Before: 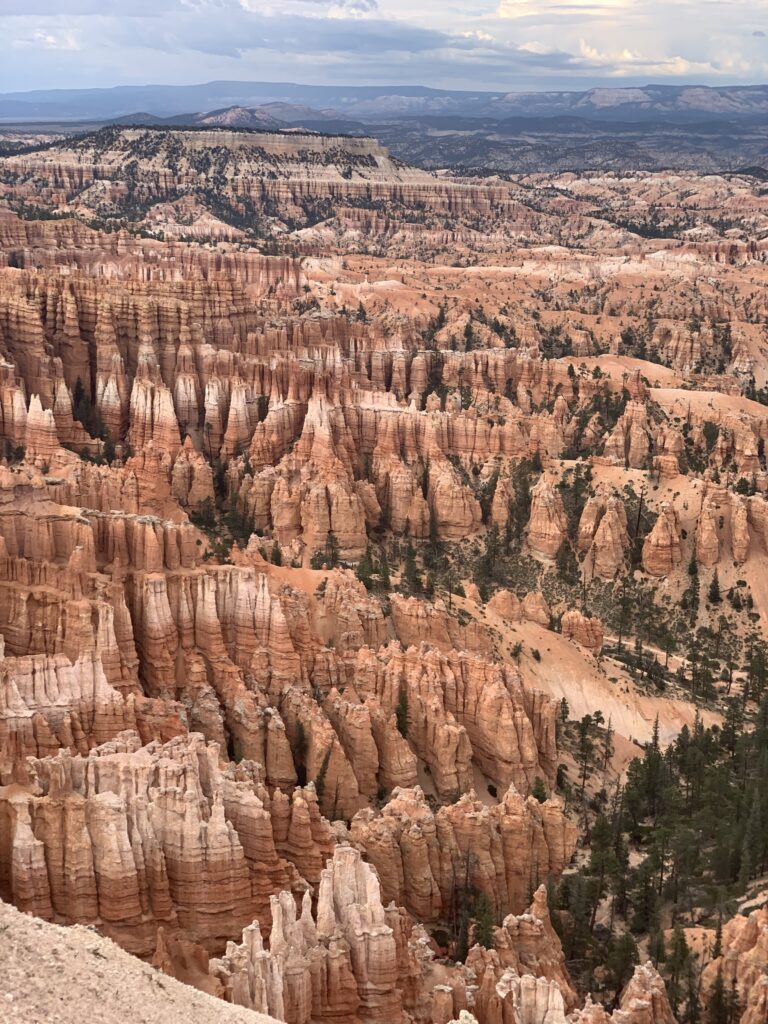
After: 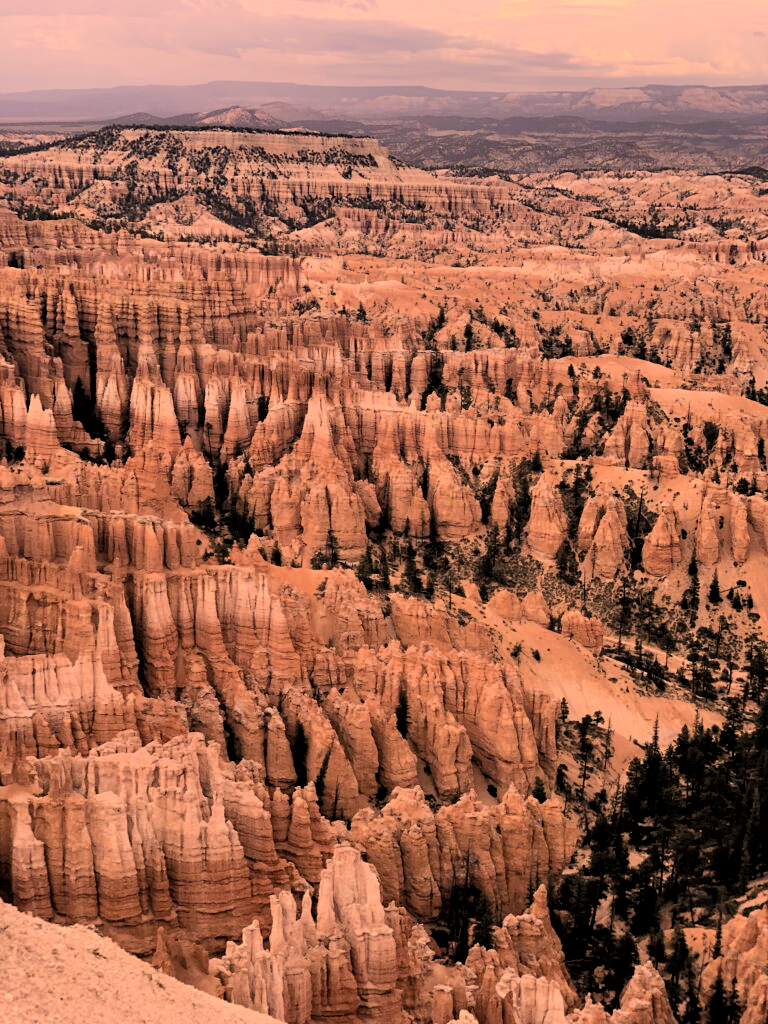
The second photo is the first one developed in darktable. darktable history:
filmic rgb: black relative exposure -2.97 EV, white relative exposure 4.56 EV, hardness 1.74, contrast 1.241, color science v6 (2022)
shadows and highlights: shadows -23.55, highlights 45.92, soften with gaussian
color correction: highlights a* 39.23, highlights b* 39.73, saturation 0.689
